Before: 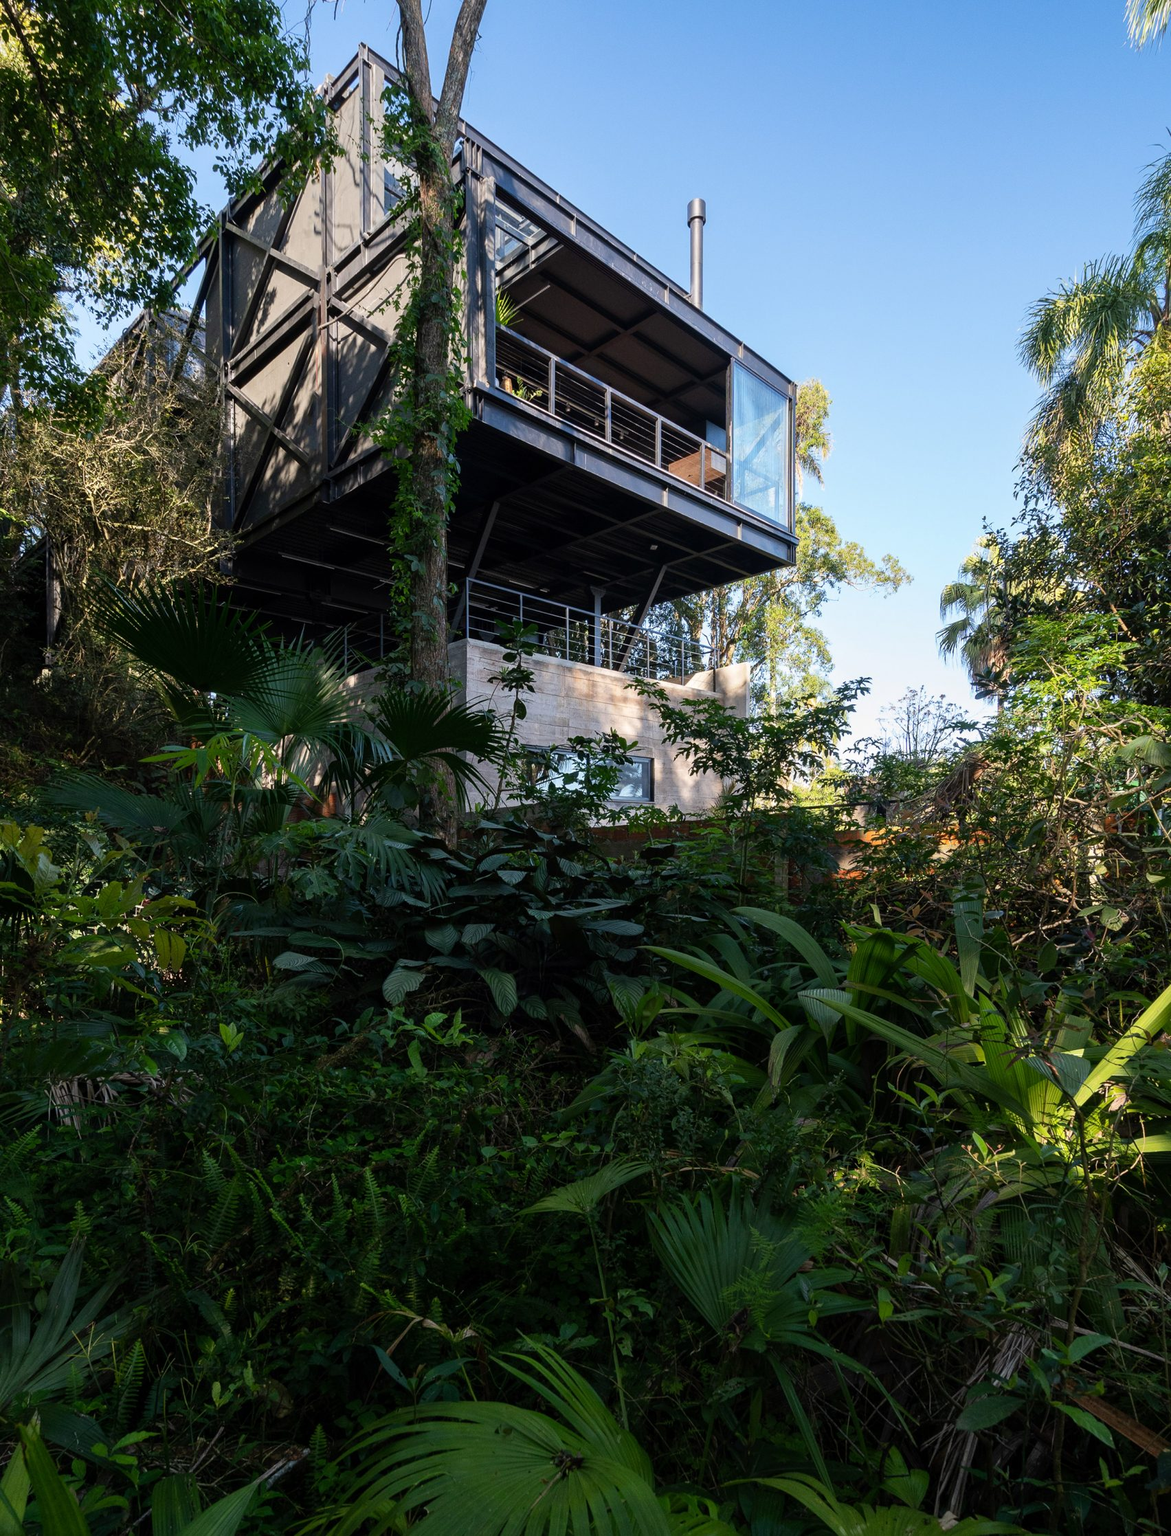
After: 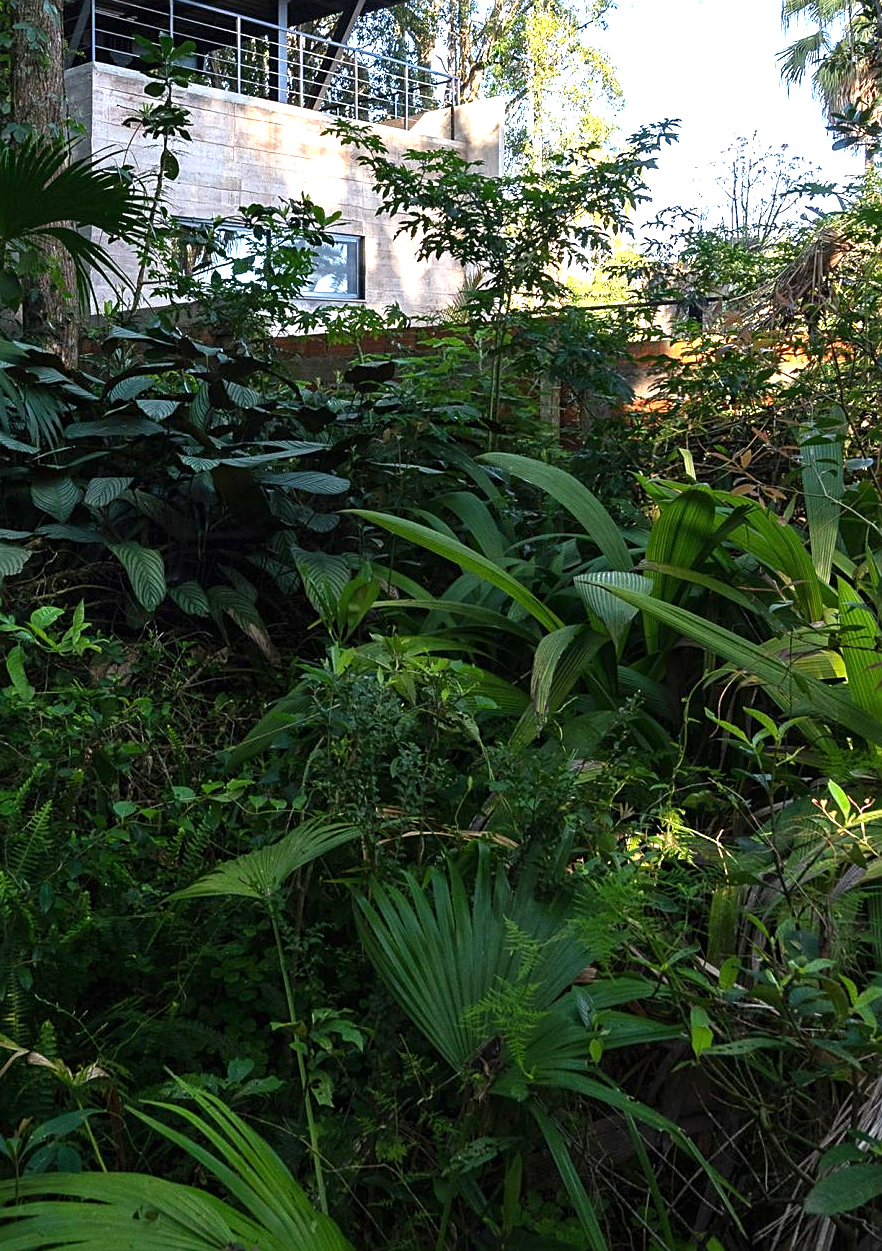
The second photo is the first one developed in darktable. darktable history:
crop: left 34.479%, top 38.822%, right 13.718%, bottom 5.172%
exposure: black level correction 0, exposure 1.1 EV, compensate highlight preservation false
sharpen: on, module defaults
